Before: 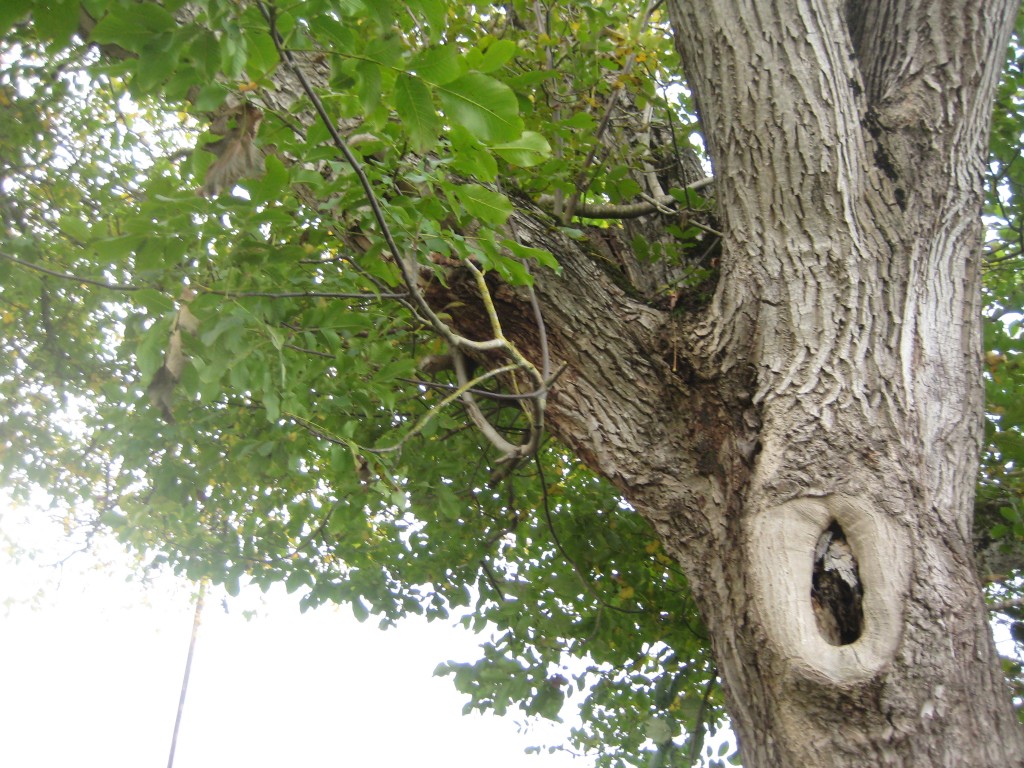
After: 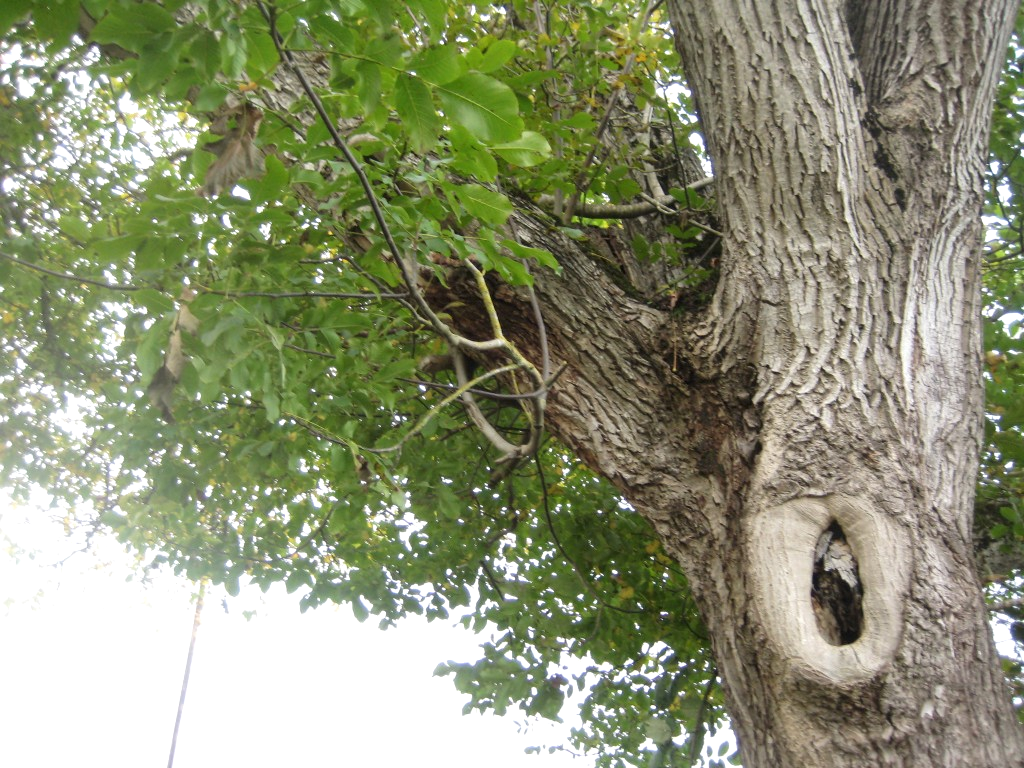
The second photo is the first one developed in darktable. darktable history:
shadows and highlights: shadows -10.93, white point adjustment 1.53, highlights 11.22
local contrast: highlights 105%, shadows 99%, detail 120%, midtone range 0.2
